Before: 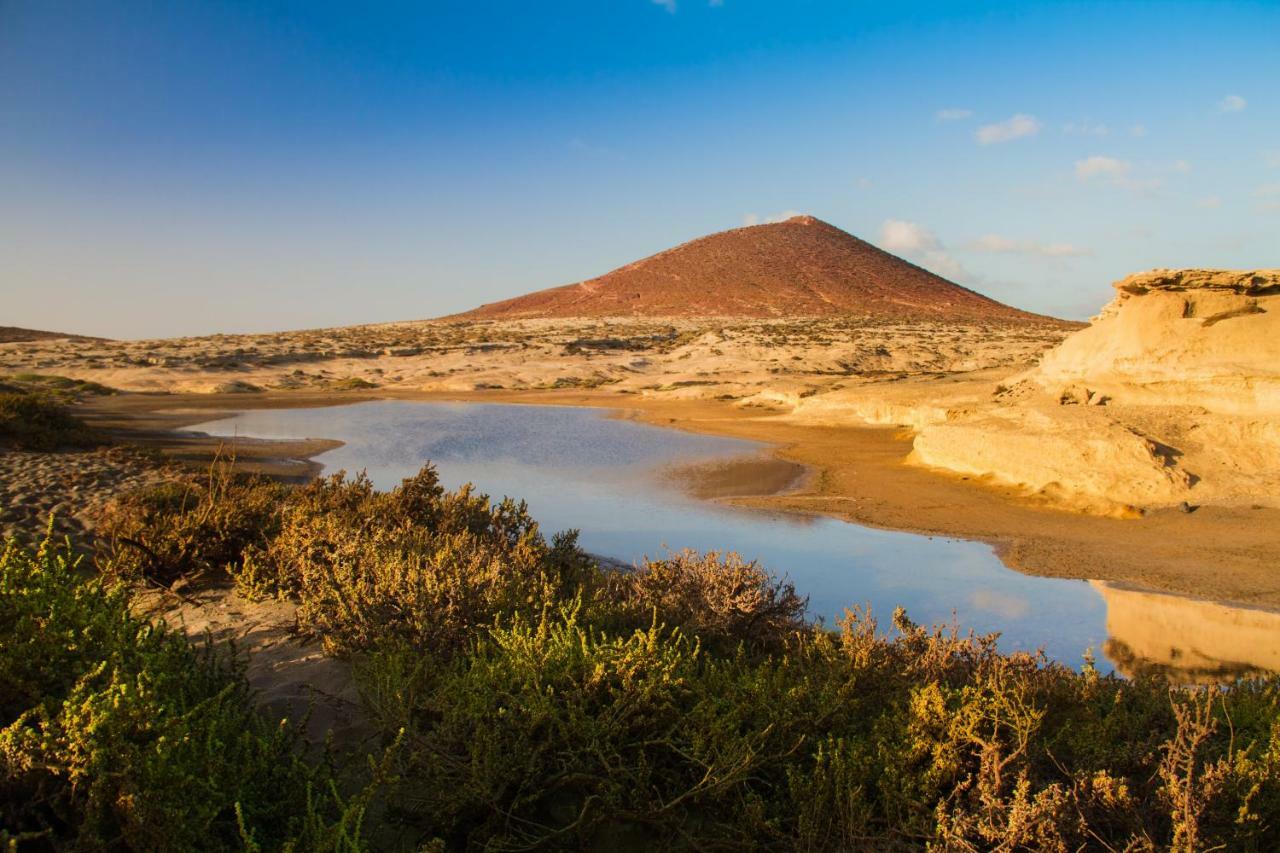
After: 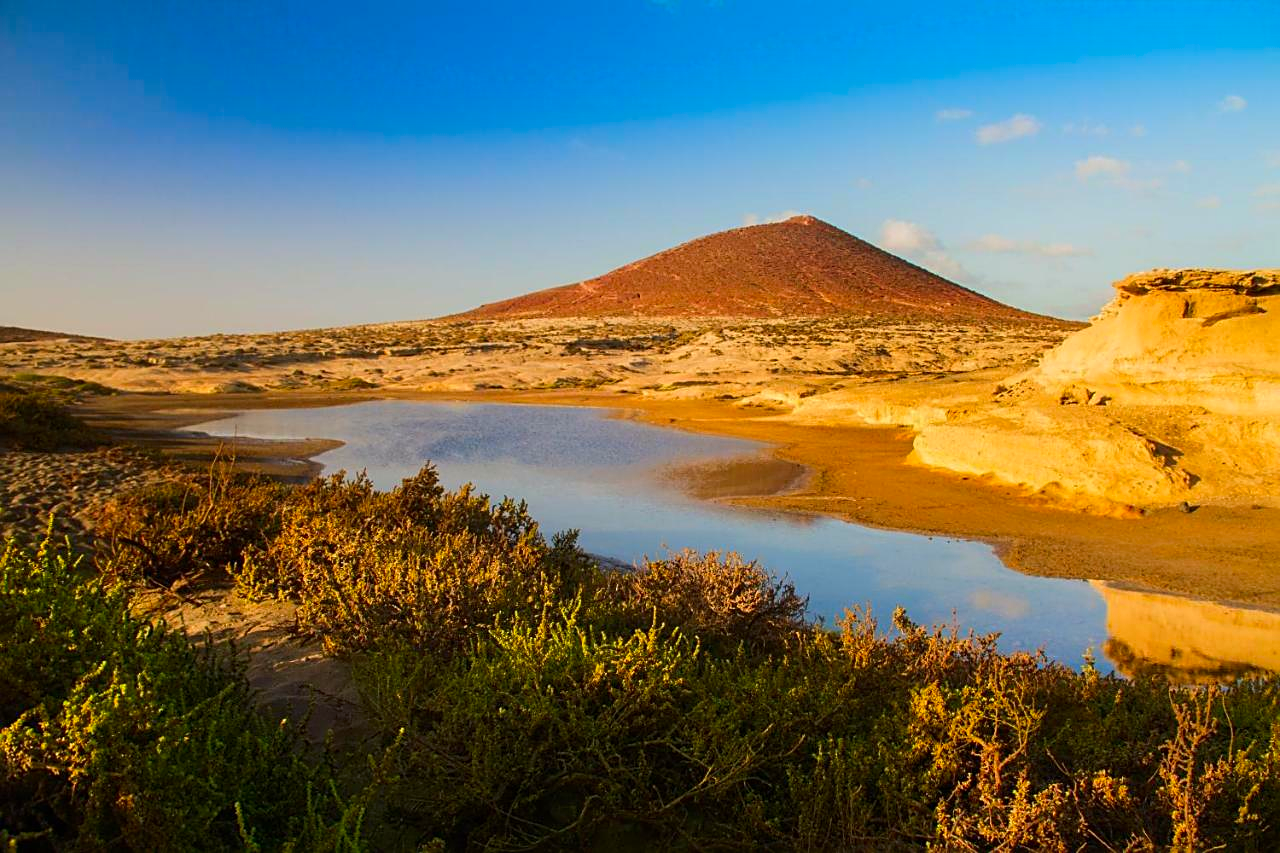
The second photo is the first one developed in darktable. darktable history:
sharpen: on, module defaults
contrast brightness saturation: brightness -0.02, saturation 0.35
